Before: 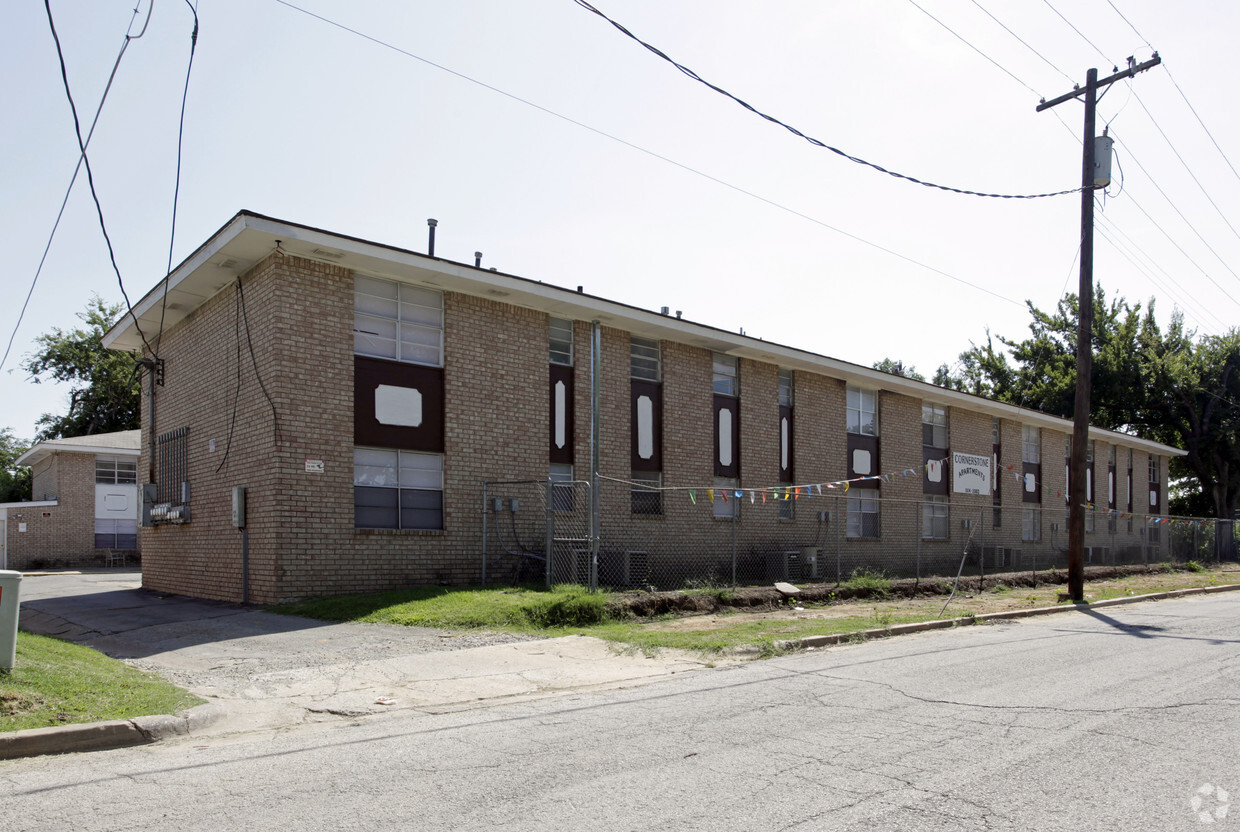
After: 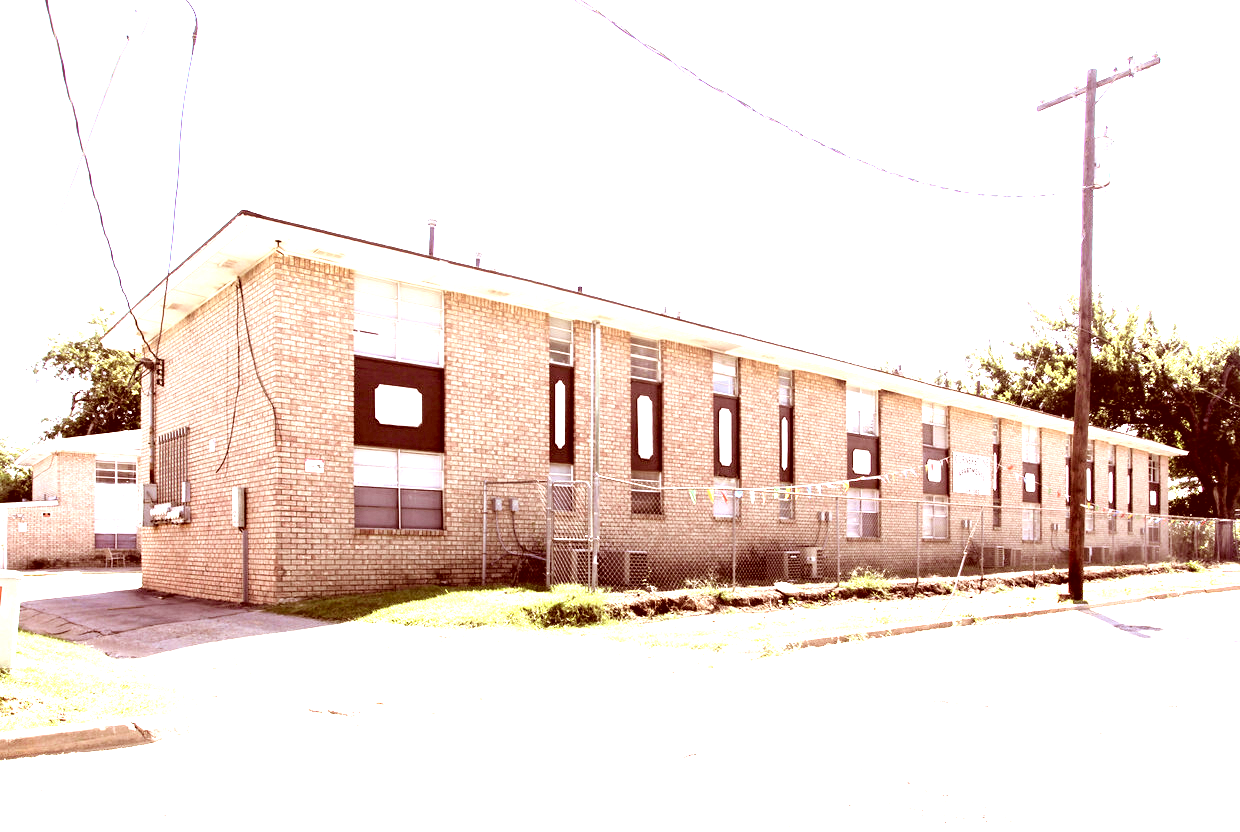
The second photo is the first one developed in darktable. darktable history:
tone equalizer: -8 EV -1.1 EV, -7 EV -1.04 EV, -6 EV -0.83 EV, -5 EV -0.602 EV, -3 EV 0.608 EV, -2 EV 0.851 EV, -1 EV 1 EV, +0 EV 1.07 EV
contrast brightness saturation: contrast 0.101, brightness 0.024, saturation 0.016
exposure: exposure 2 EV, compensate highlight preservation false
color correction: highlights a* 9.17, highlights b* 8.47, shadows a* 39.37, shadows b* 39.53, saturation 0.786
